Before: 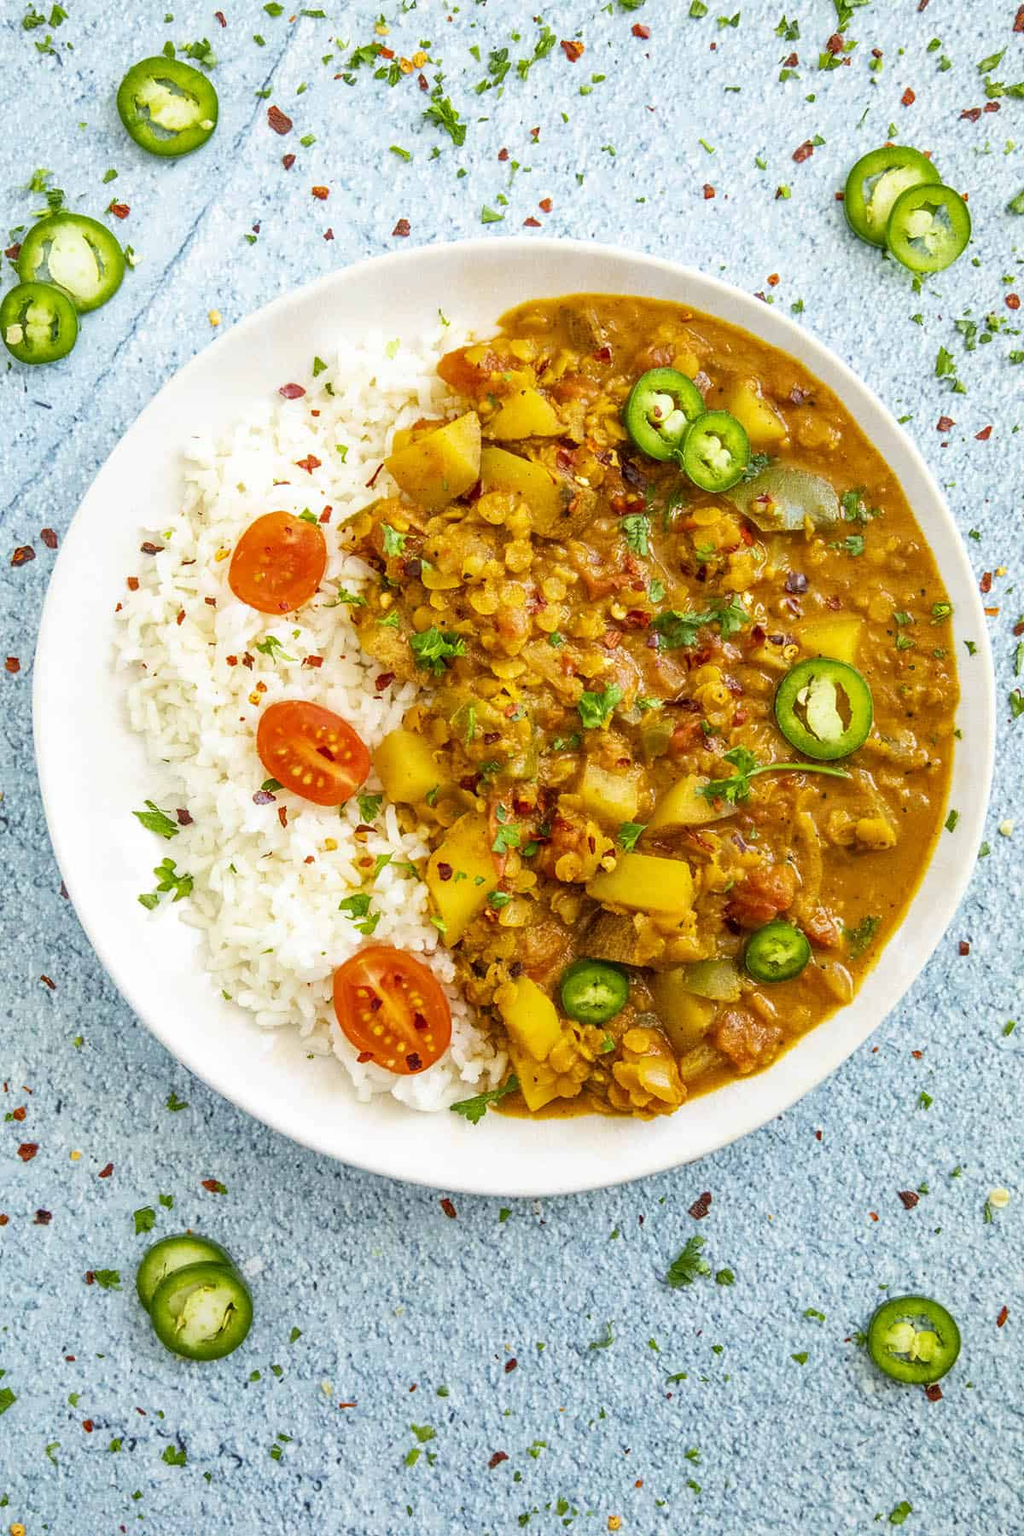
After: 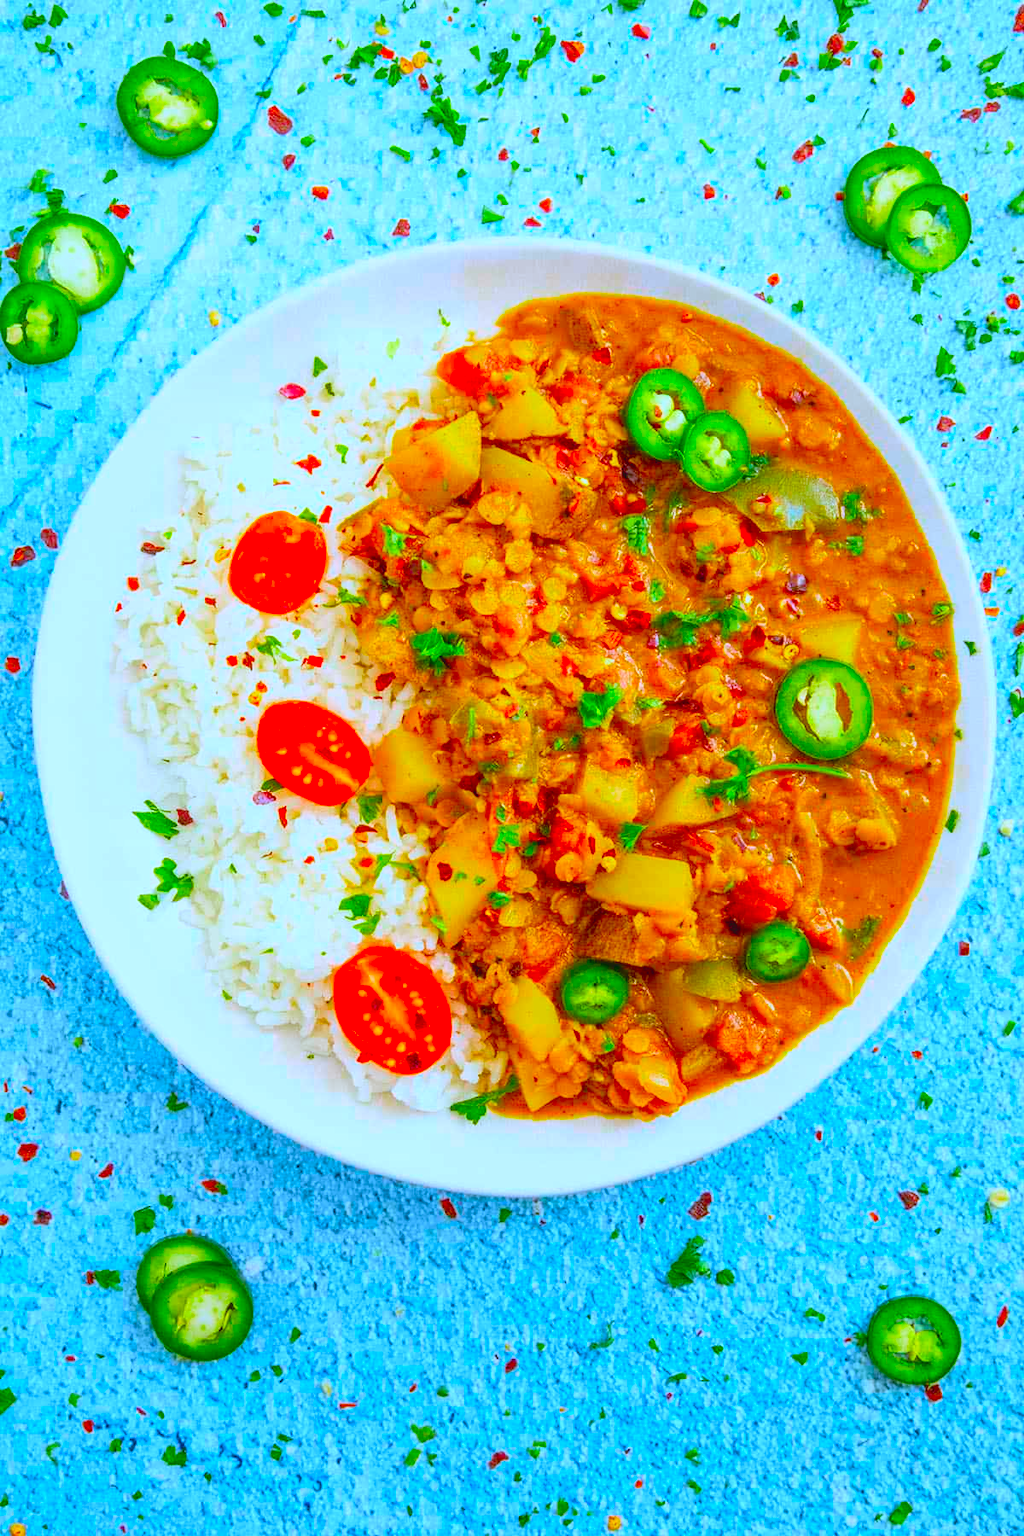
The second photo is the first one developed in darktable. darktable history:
contrast brightness saturation: contrast -0.1, brightness 0.05, saturation 0.08
white balance: red 0.948, green 1.02, blue 1.176
levels: levels [0, 0.499, 1]
color correction: saturation 1.8
